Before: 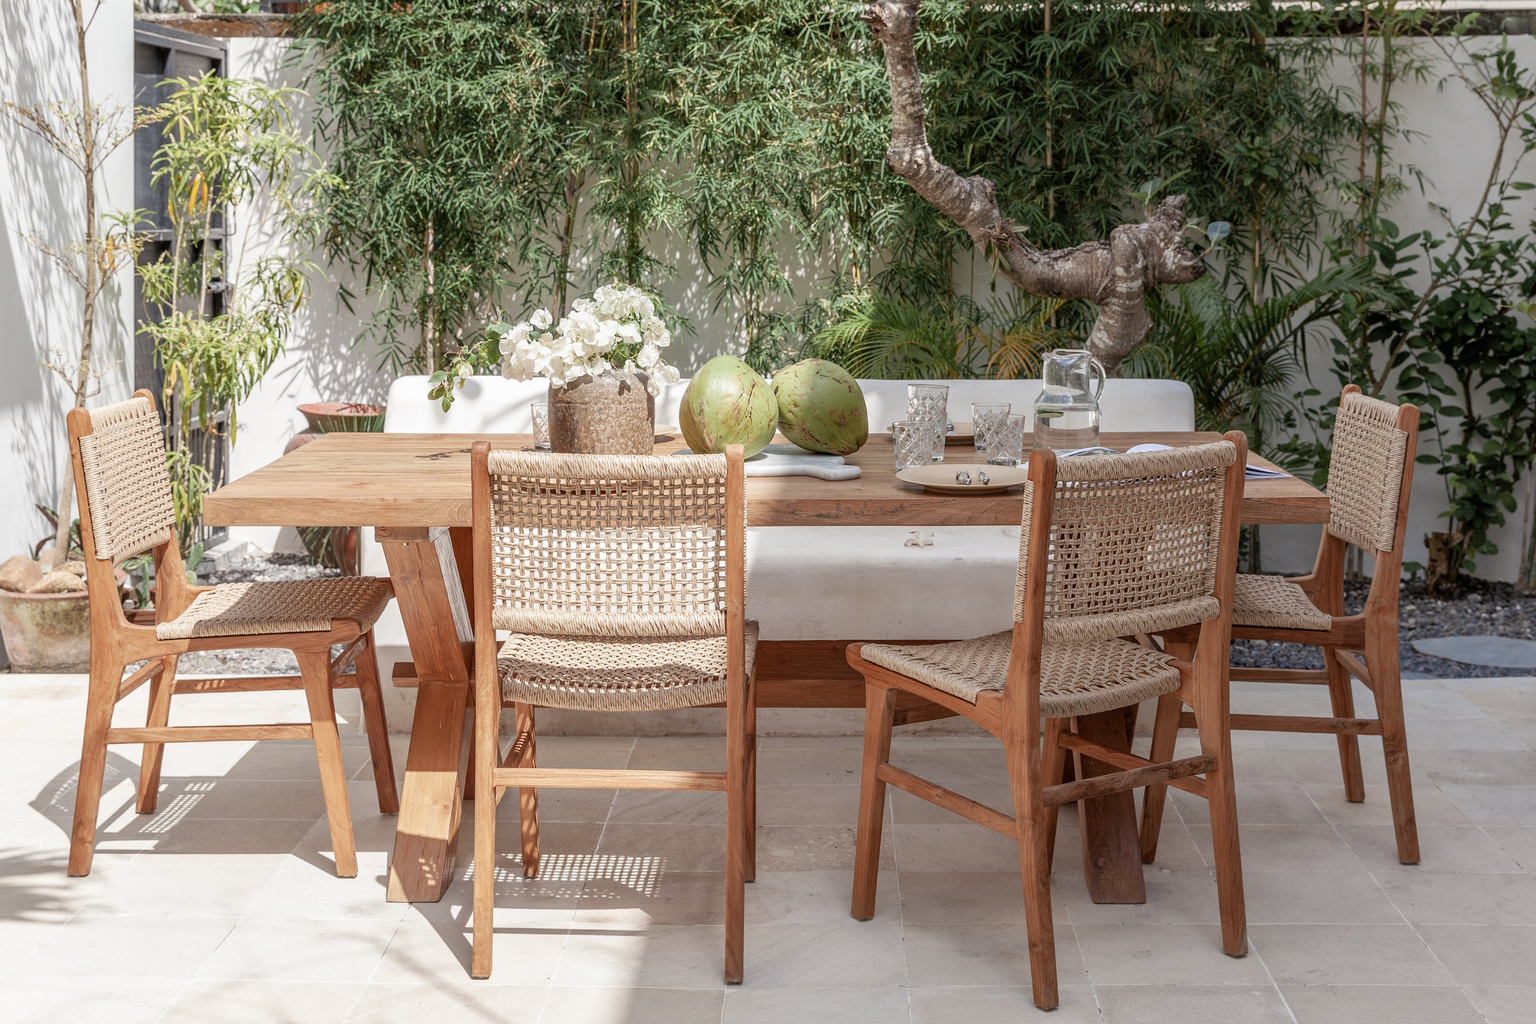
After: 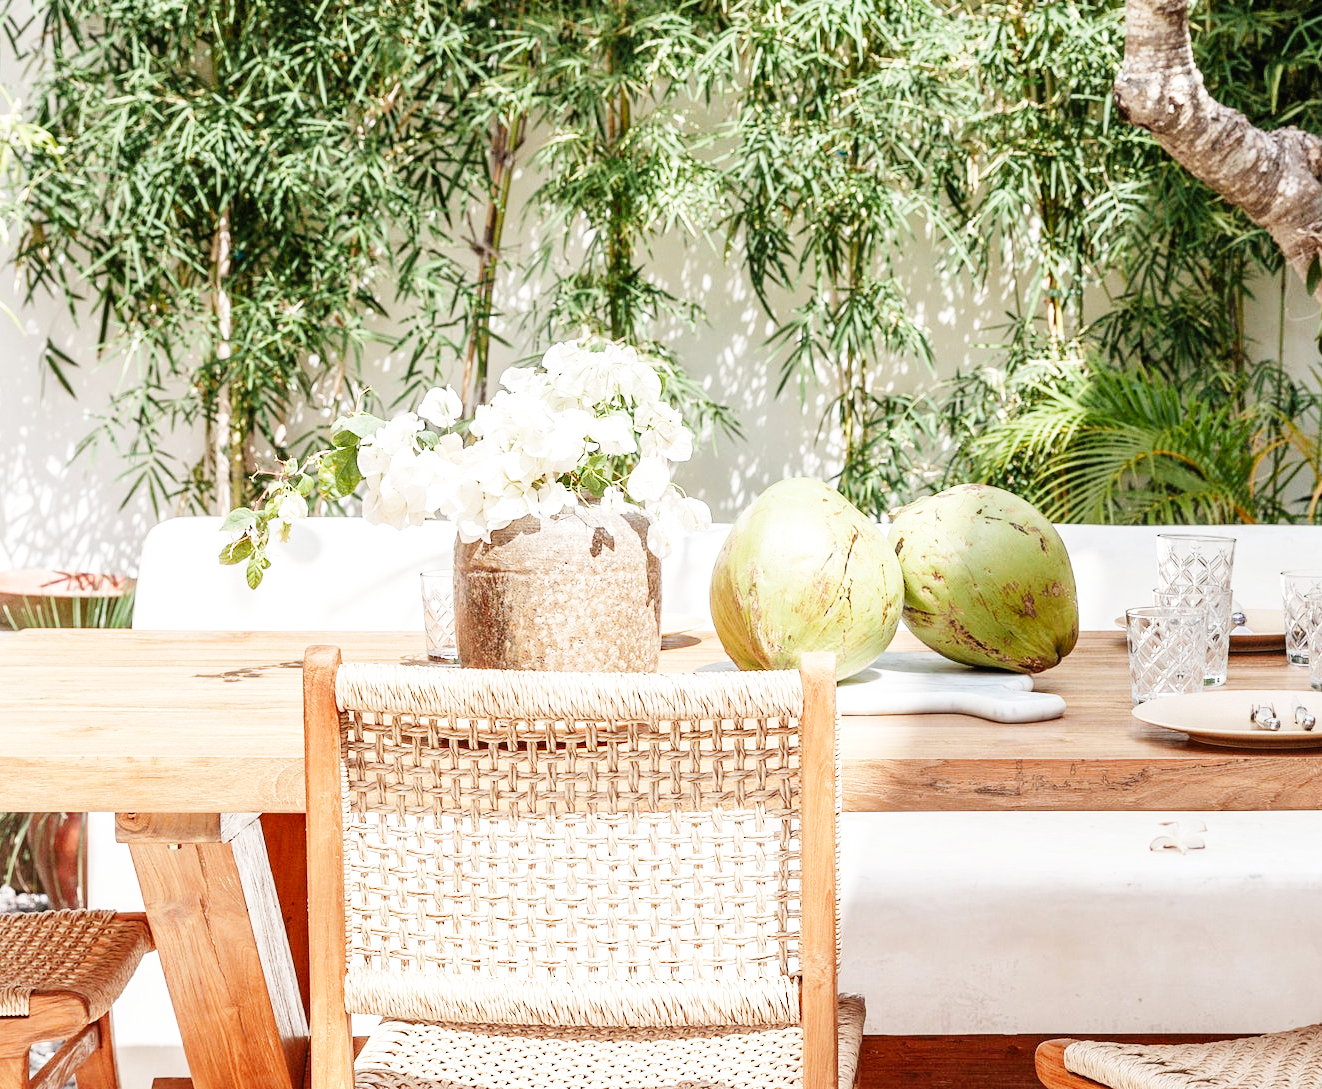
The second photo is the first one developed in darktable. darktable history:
crop: left 20.588%, top 10.804%, right 35.317%, bottom 34.726%
base curve: curves: ch0 [(0, 0.003) (0.001, 0.002) (0.006, 0.004) (0.02, 0.022) (0.048, 0.086) (0.094, 0.234) (0.162, 0.431) (0.258, 0.629) (0.385, 0.8) (0.548, 0.918) (0.751, 0.988) (1, 1)], preserve colors none
shadows and highlights: shadows 31.12, highlights 1.09, soften with gaussian
